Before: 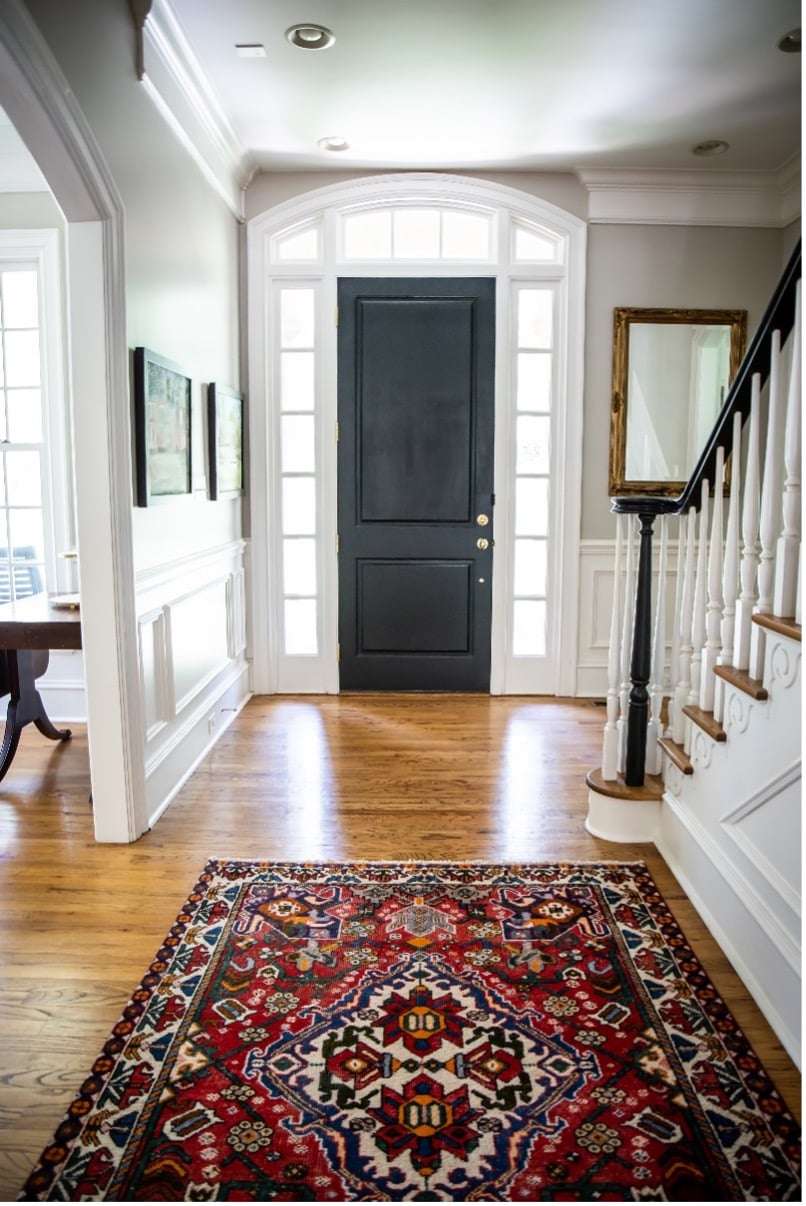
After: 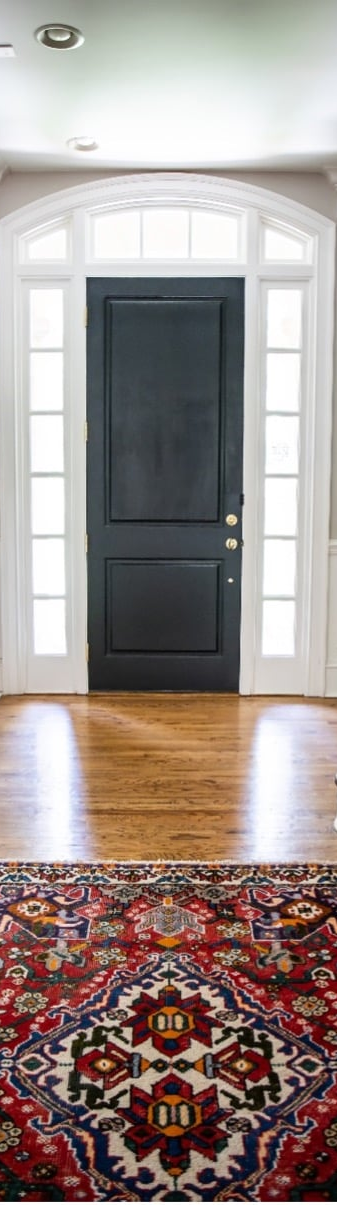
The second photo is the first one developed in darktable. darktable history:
crop: left 31.251%, right 26.888%
